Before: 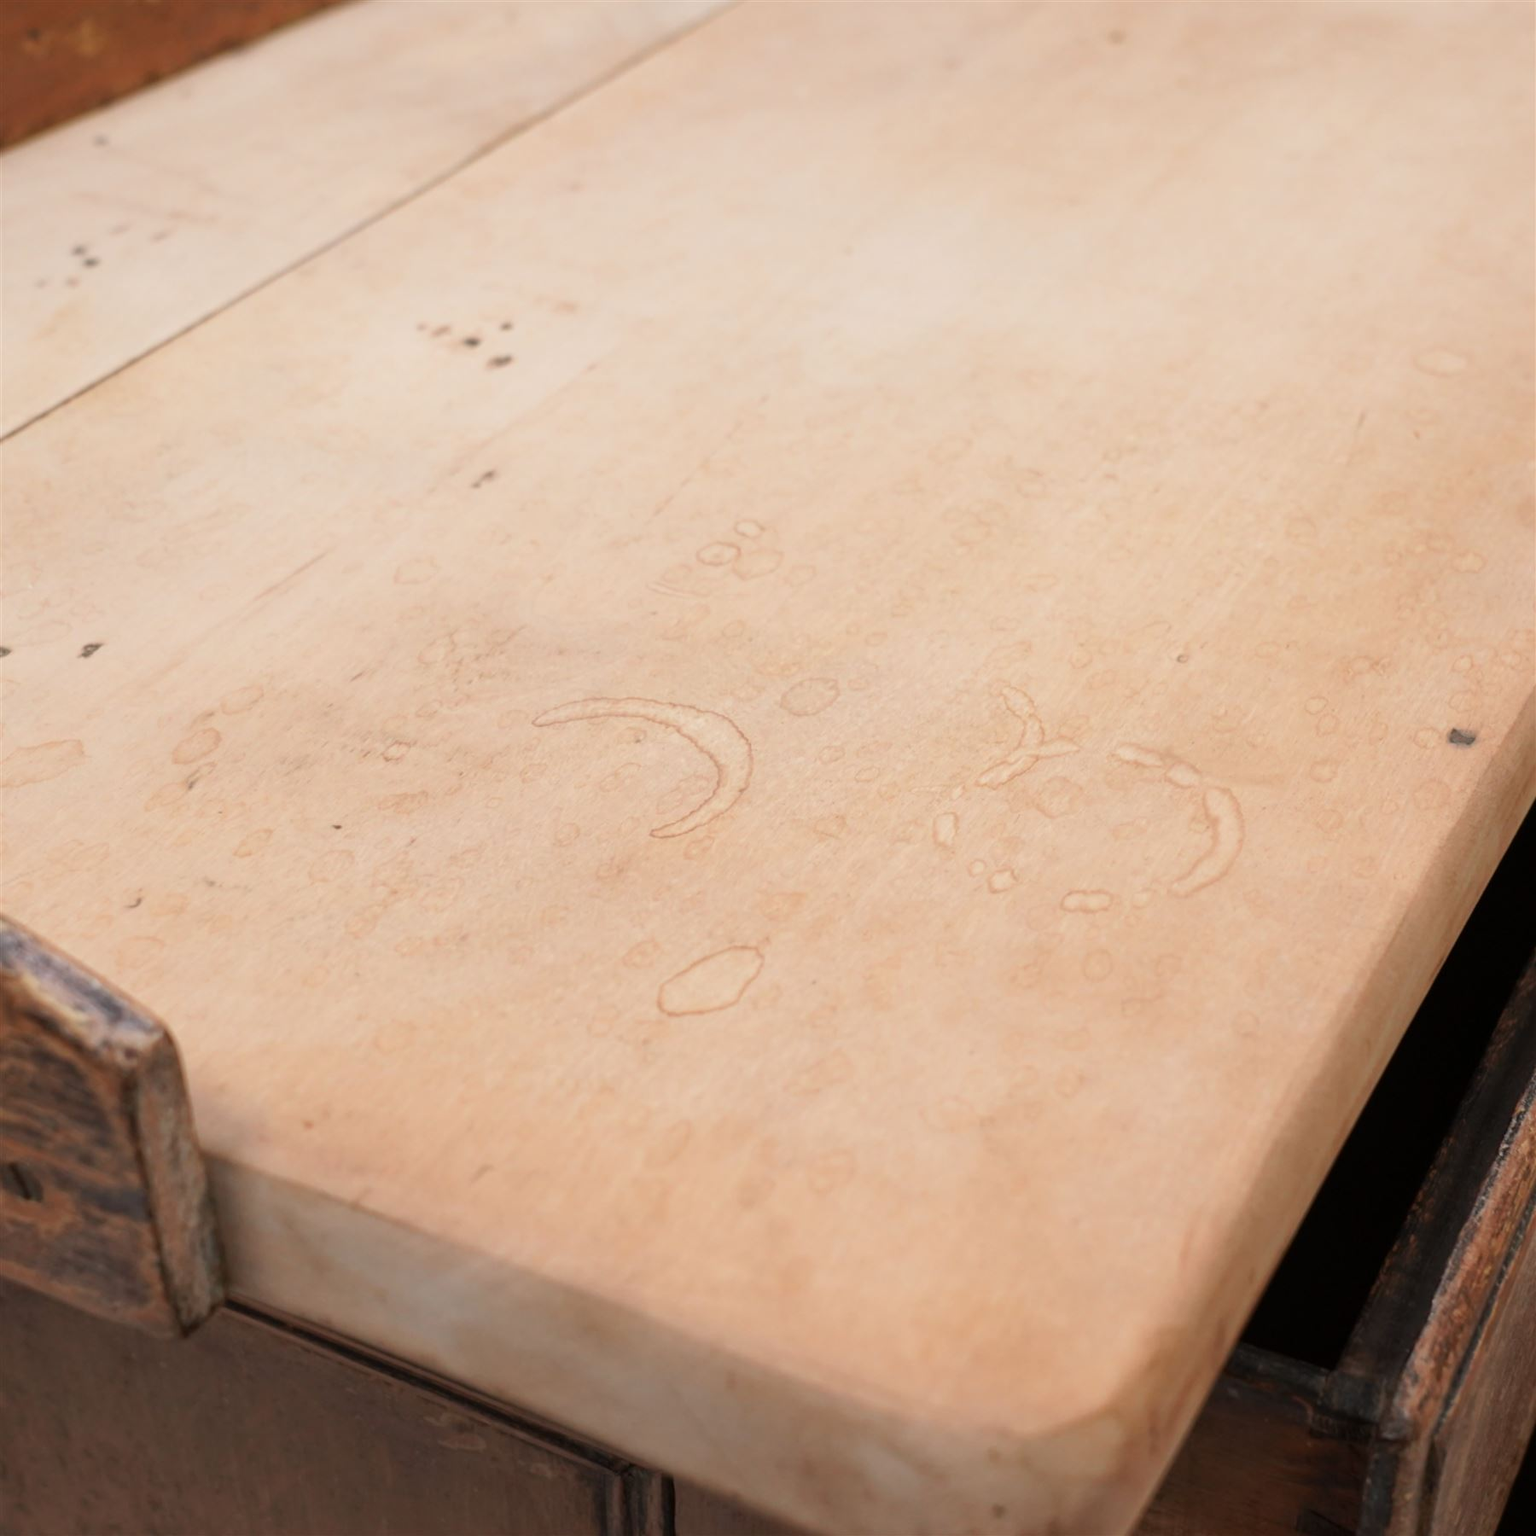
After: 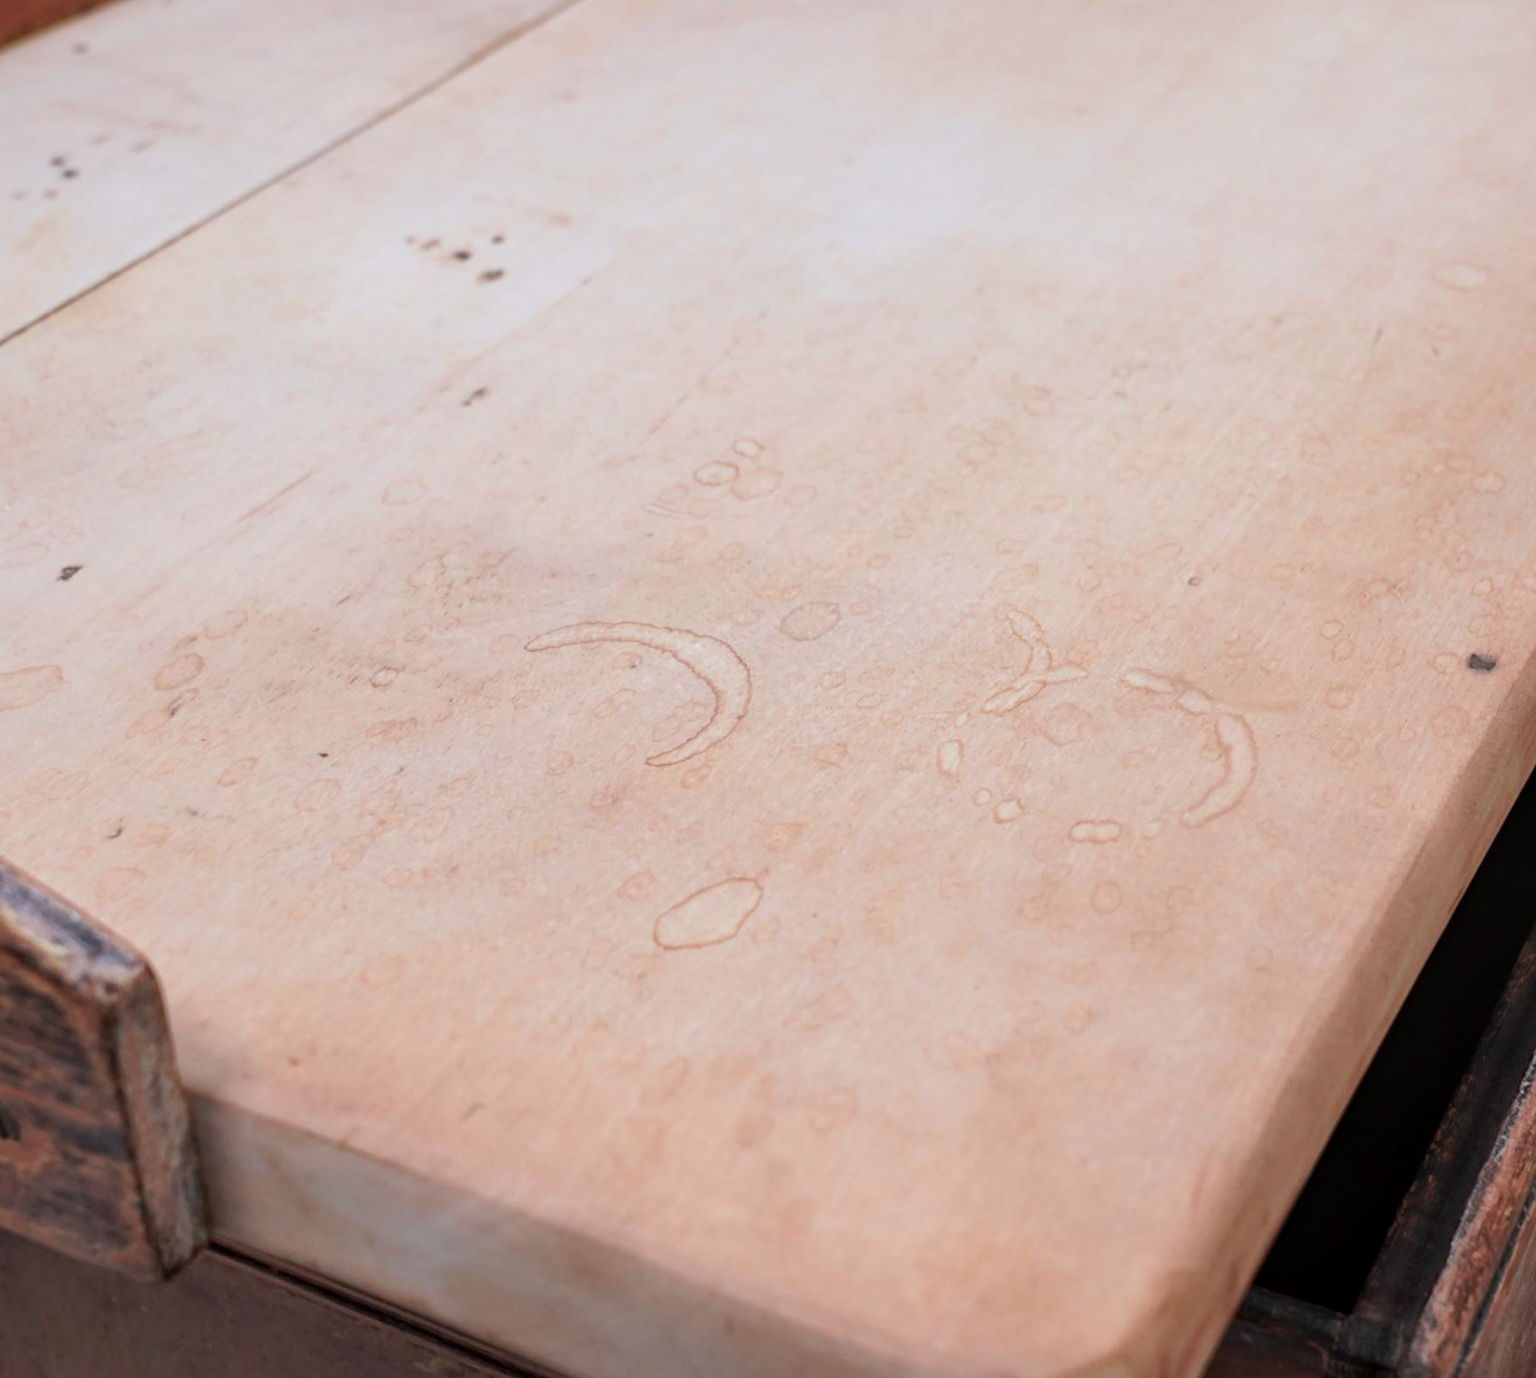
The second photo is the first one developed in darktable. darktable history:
exposure: compensate highlight preservation false
crop: left 1.507%, top 6.147%, right 1.379%, bottom 6.637%
local contrast: on, module defaults
color calibration: output R [0.972, 0.068, -0.094, 0], output G [-0.178, 1.216, -0.086, 0], output B [0.095, -0.136, 0.98, 0], illuminant custom, x 0.371, y 0.381, temperature 4283.16 K
